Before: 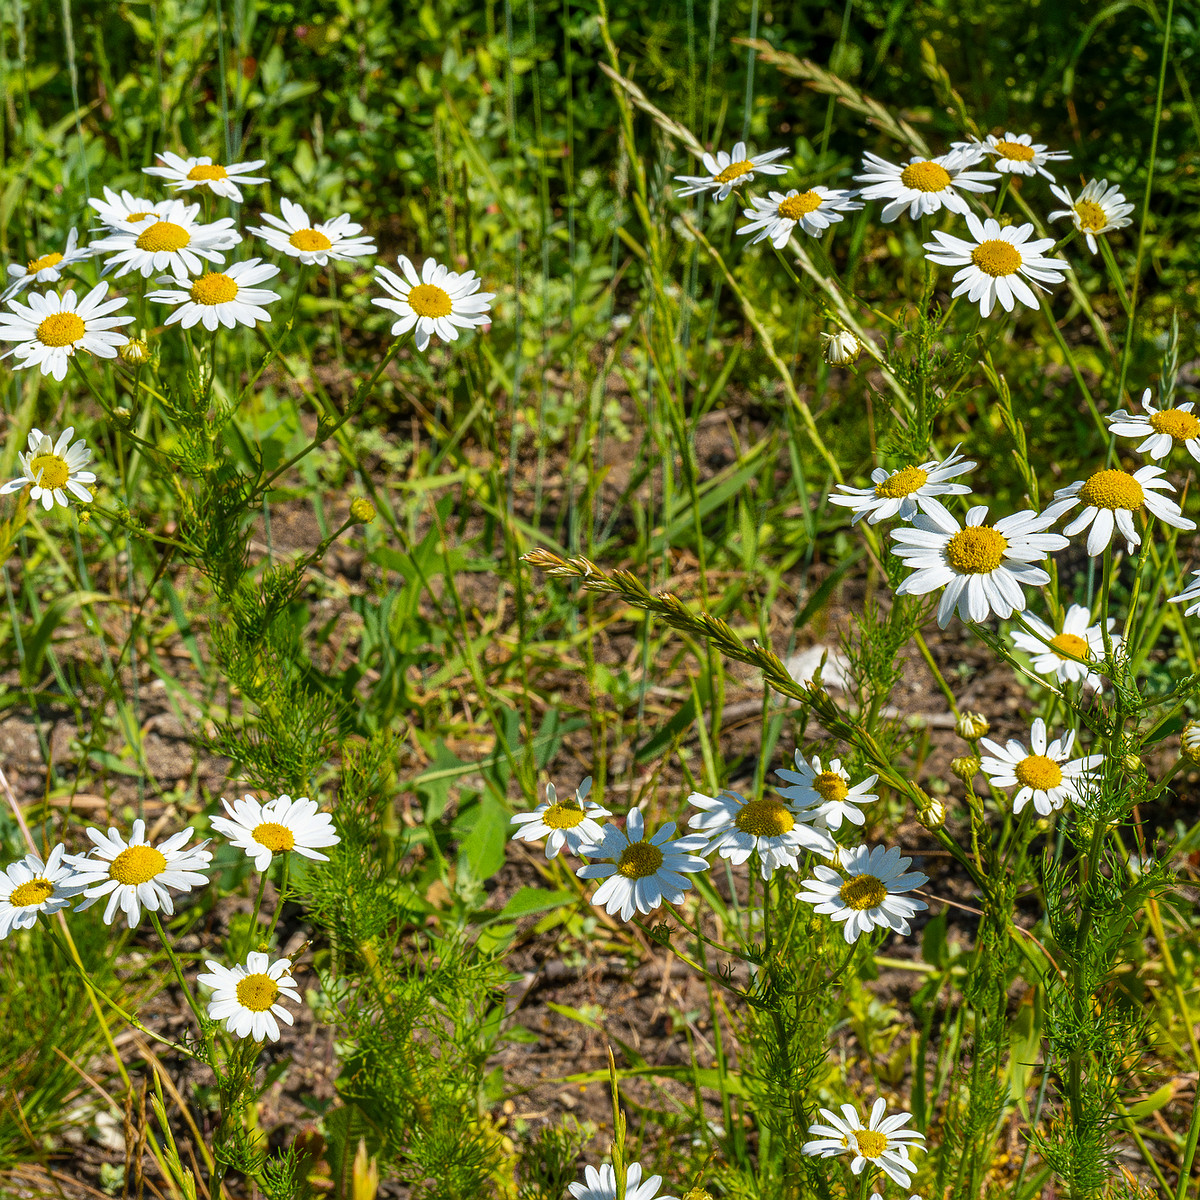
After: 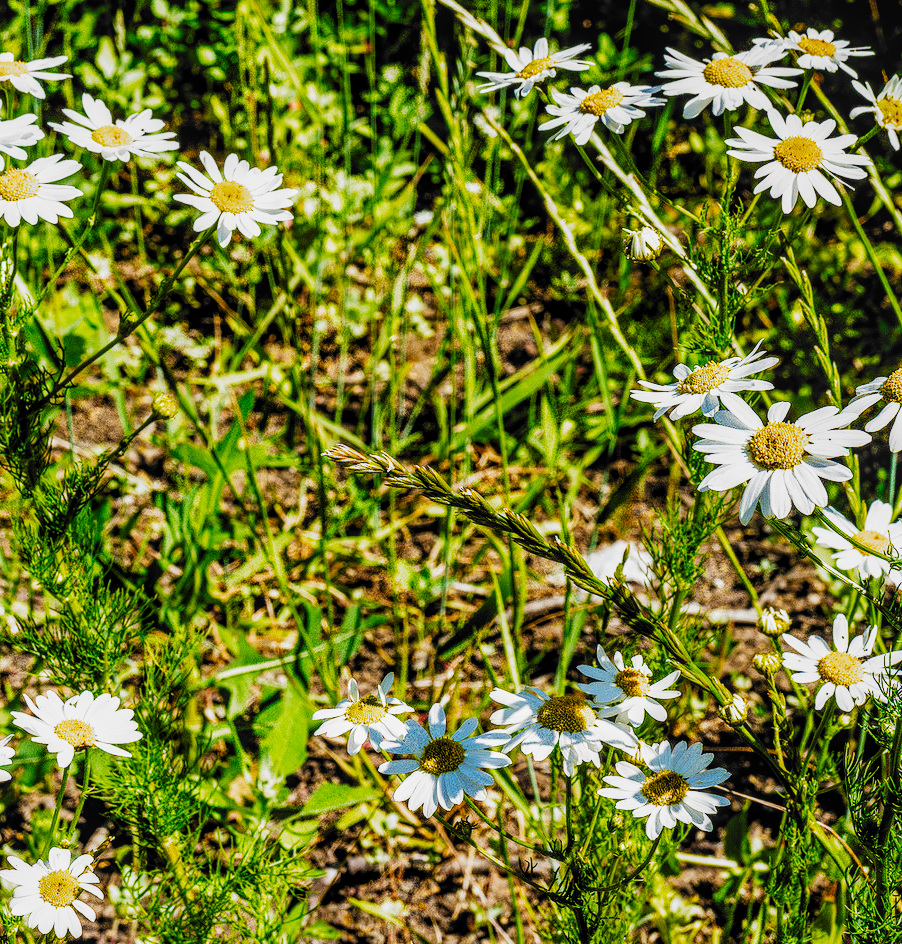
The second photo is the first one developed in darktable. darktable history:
filmic rgb: black relative exposure -5.03 EV, white relative exposure 3.18 EV, hardness 3.46, contrast 1.189, highlights saturation mix -30.78%, add noise in highlights 0.002, preserve chrominance no, color science v3 (2019), use custom middle-gray values true, contrast in highlights soft
crop: left 16.568%, top 8.673%, right 8.232%, bottom 12.61%
tone curve: curves: ch0 [(0, 0.008) (0.107, 0.083) (0.283, 0.287) (0.429, 0.51) (0.607, 0.739) (0.789, 0.893) (0.998, 0.978)]; ch1 [(0, 0) (0.323, 0.339) (0.438, 0.427) (0.478, 0.484) (0.502, 0.502) (0.527, 0.525) (0.571, 0.579) (0.608, 0.629) (0.669, 0.704) (0.859, 0.899) (1, 1)]; ch2 [(0, 0) (0.33, 0.347) (0.421, 0.456) (0.473, 0.498) (0.502, 0.504) (0.522, 0.524) (0.549, 0.567) (0.593, 0.626) (0.676, 0.724) (1, 1)], preserve colors none
local contrast: on, module defaults
